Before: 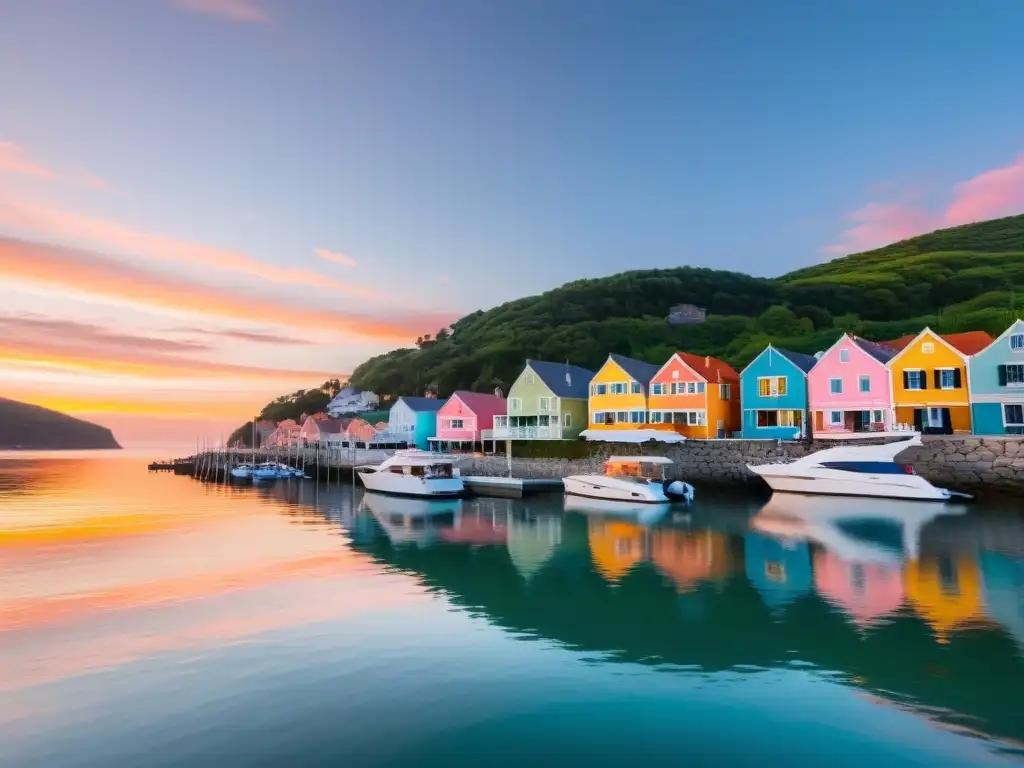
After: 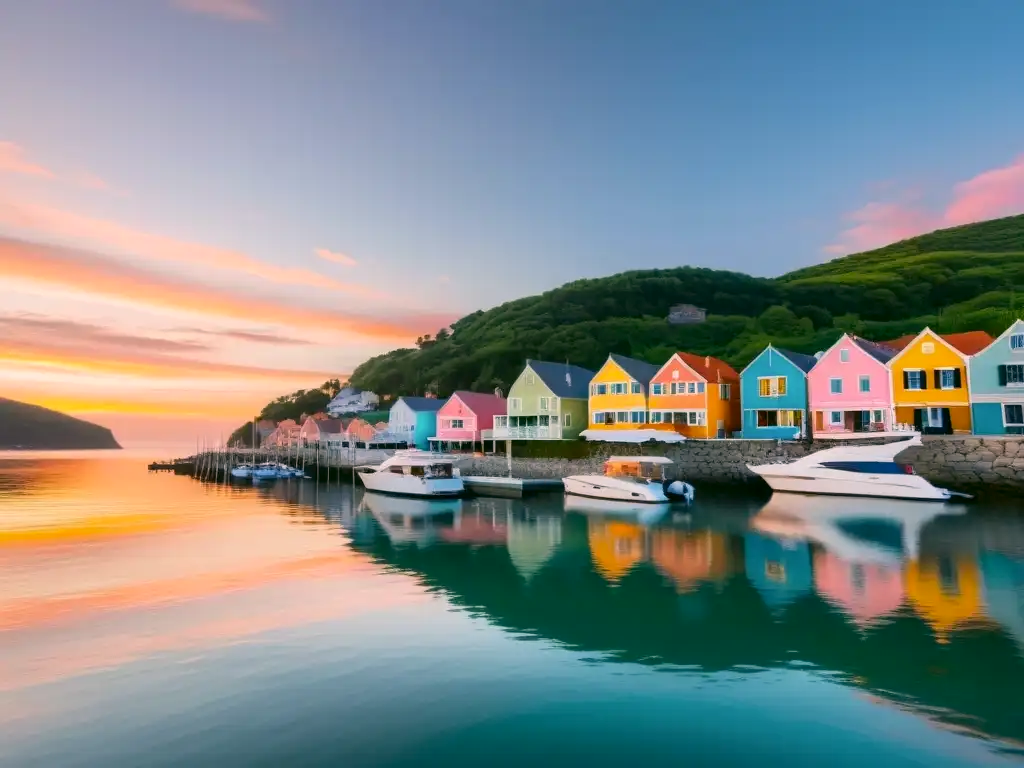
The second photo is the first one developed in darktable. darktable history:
color correction: highlights a* 4.64, highlights b* 4.94, shadows a* -7.62, shadows b* 4.64
